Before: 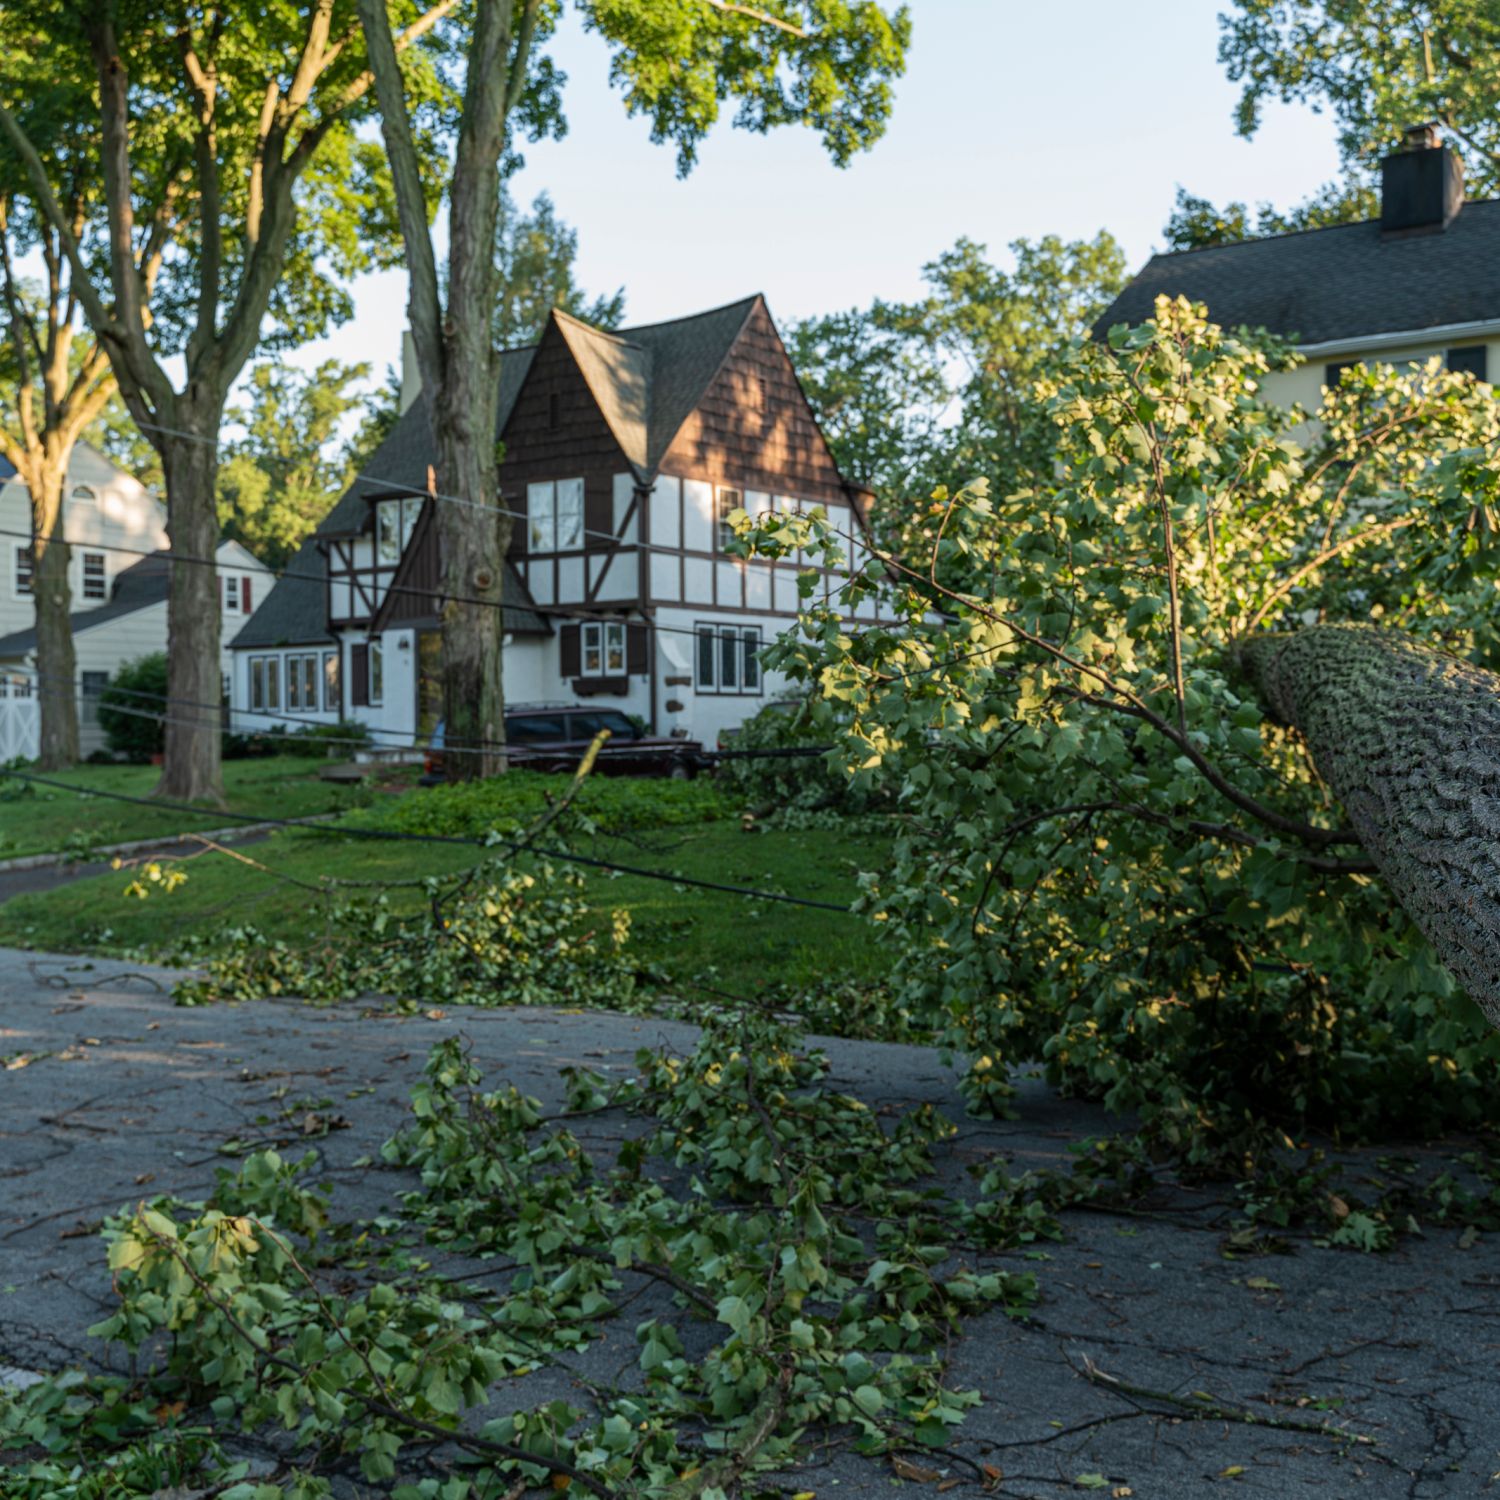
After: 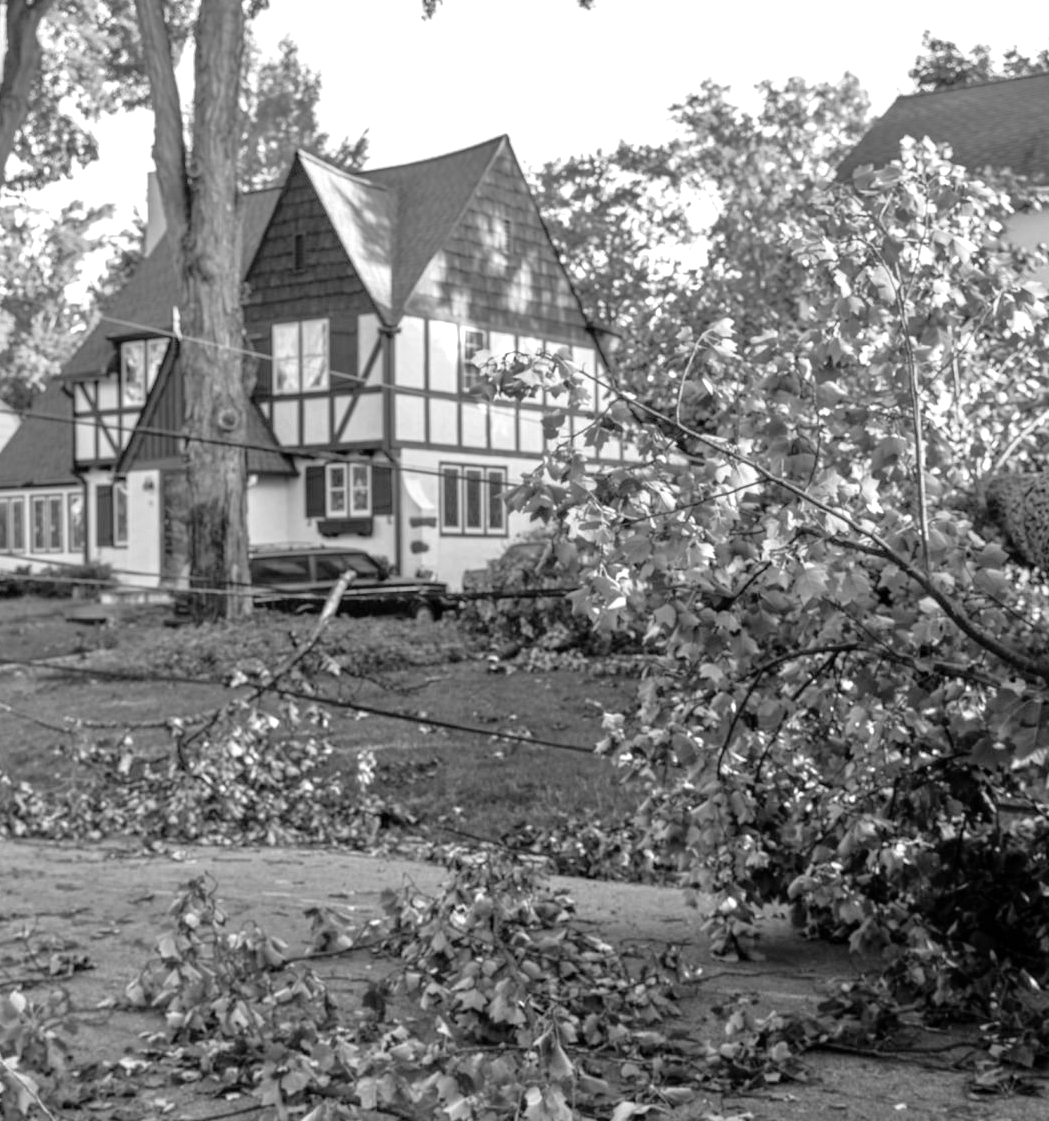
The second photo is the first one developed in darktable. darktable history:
crop and rotate: left 17.046%, top 10.659%, right 12.989%, bottom 14.553%
exposure: exposure 0.781 EV, compensate highlight preservation false
tone equalizer: -7 EV 0.15 EV, -6 EV 0.6 EV, -5 EV 1.15 EV, -4 EV 1.33 EV, -3 EV 1.15 EV, -2 EV 0.6 EV, -1 EV 0.15 EV, mask exposure compensation -0.5 EV
color calibration: output gray [0.21, 0.42, 0.37, 0], gray › normalize channels true, illuminant same as pipeline (D50), adaptation XYZ, x 0.346, y 0.359, gamut compression 0
